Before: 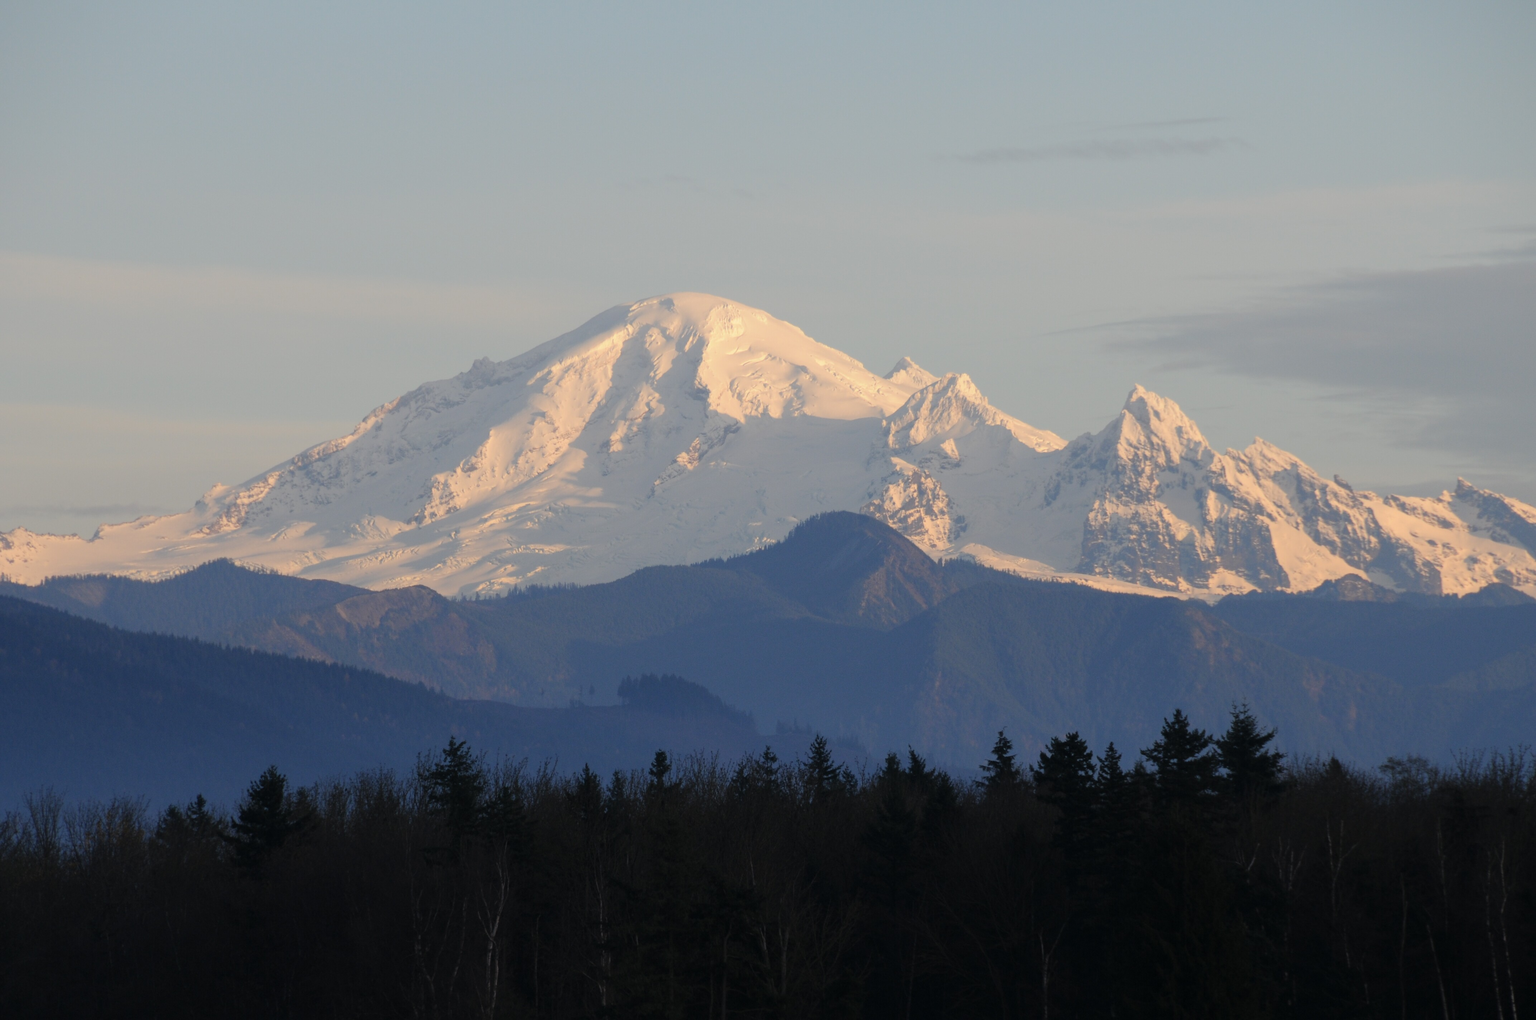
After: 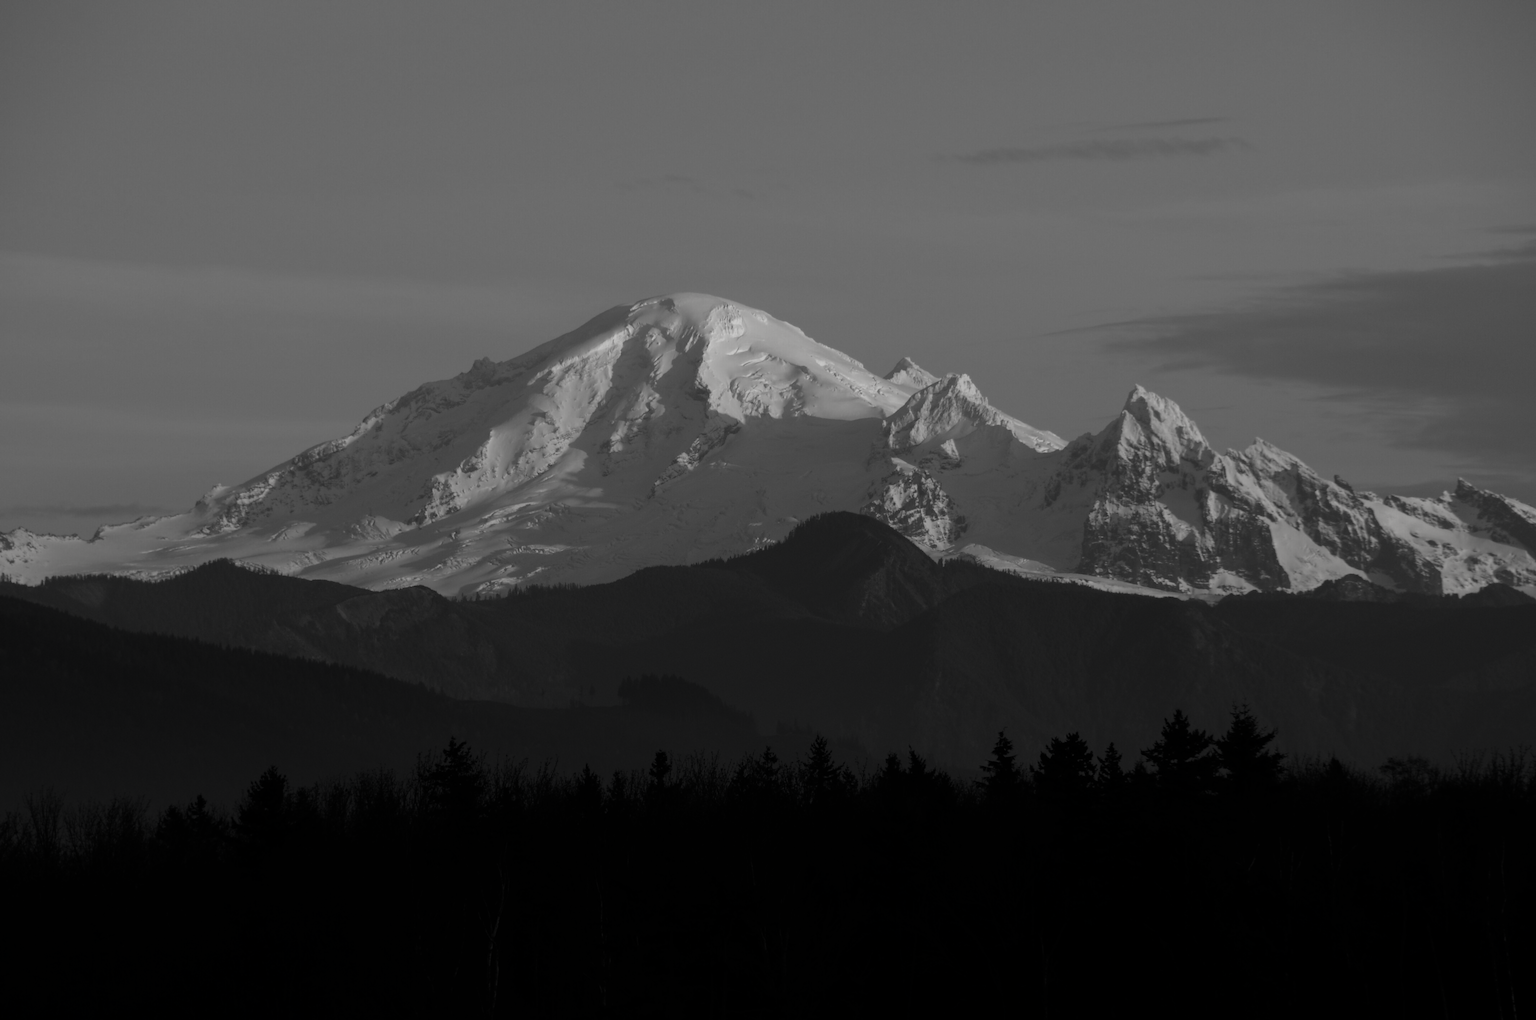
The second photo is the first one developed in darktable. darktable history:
contrast brightness saturation: contrast -0.039, brightness -0.603, saturation -0.984
